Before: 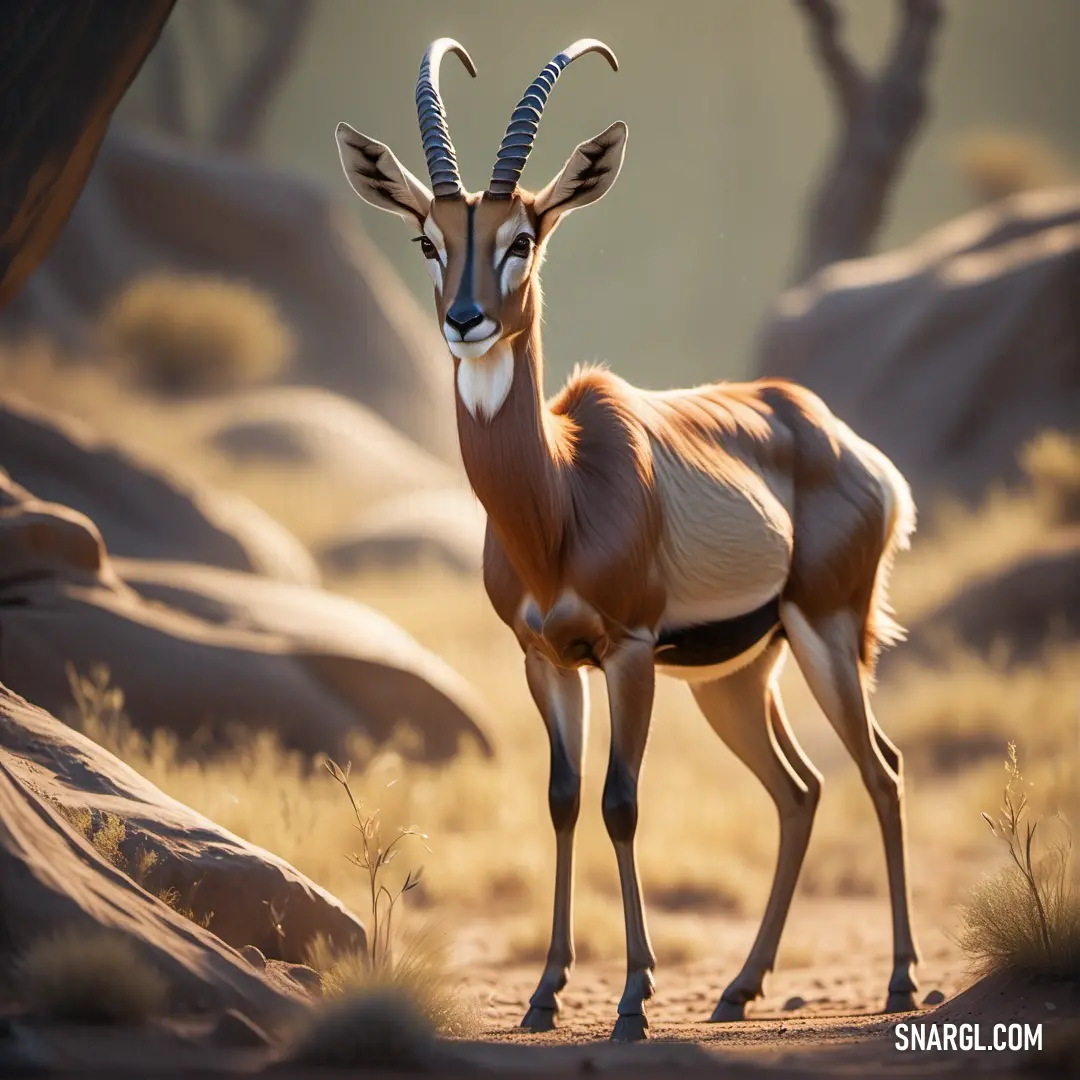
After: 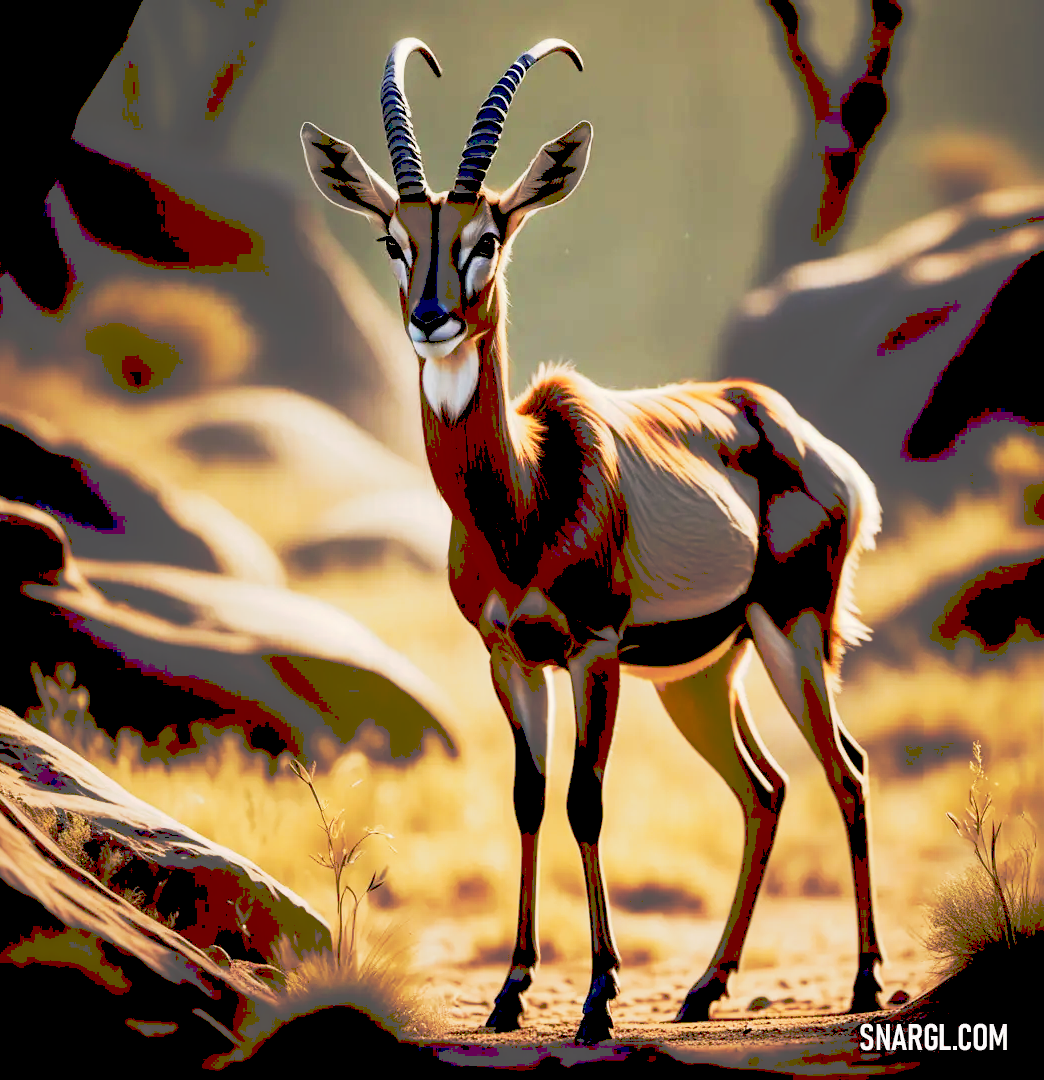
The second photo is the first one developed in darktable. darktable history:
crop and rotate: left 3.296%
exposure: black level correction 0.056, exposure -0.034 EV, compensate highlight preservation false
tone curve: curves: ch0 [(0, 0) (0.003, 0.331) (0.011, 0.333) (0.025, 0.333) (0.044, 0.334) (0.069, 0.335) (0.1, 0.338) (0.136, 0.342) (0.177, 0.347) (0.224, 0.352) (0.277, 0.359) (0.335, 0.39) (0.399, 0.434) (0.468, 0.509) (0.543, 0.615) (0.623, 0.731) (0.709, 0.814) (0.801, 0.88) (0.898, 0.921) (1, 1)], preserve colors none
